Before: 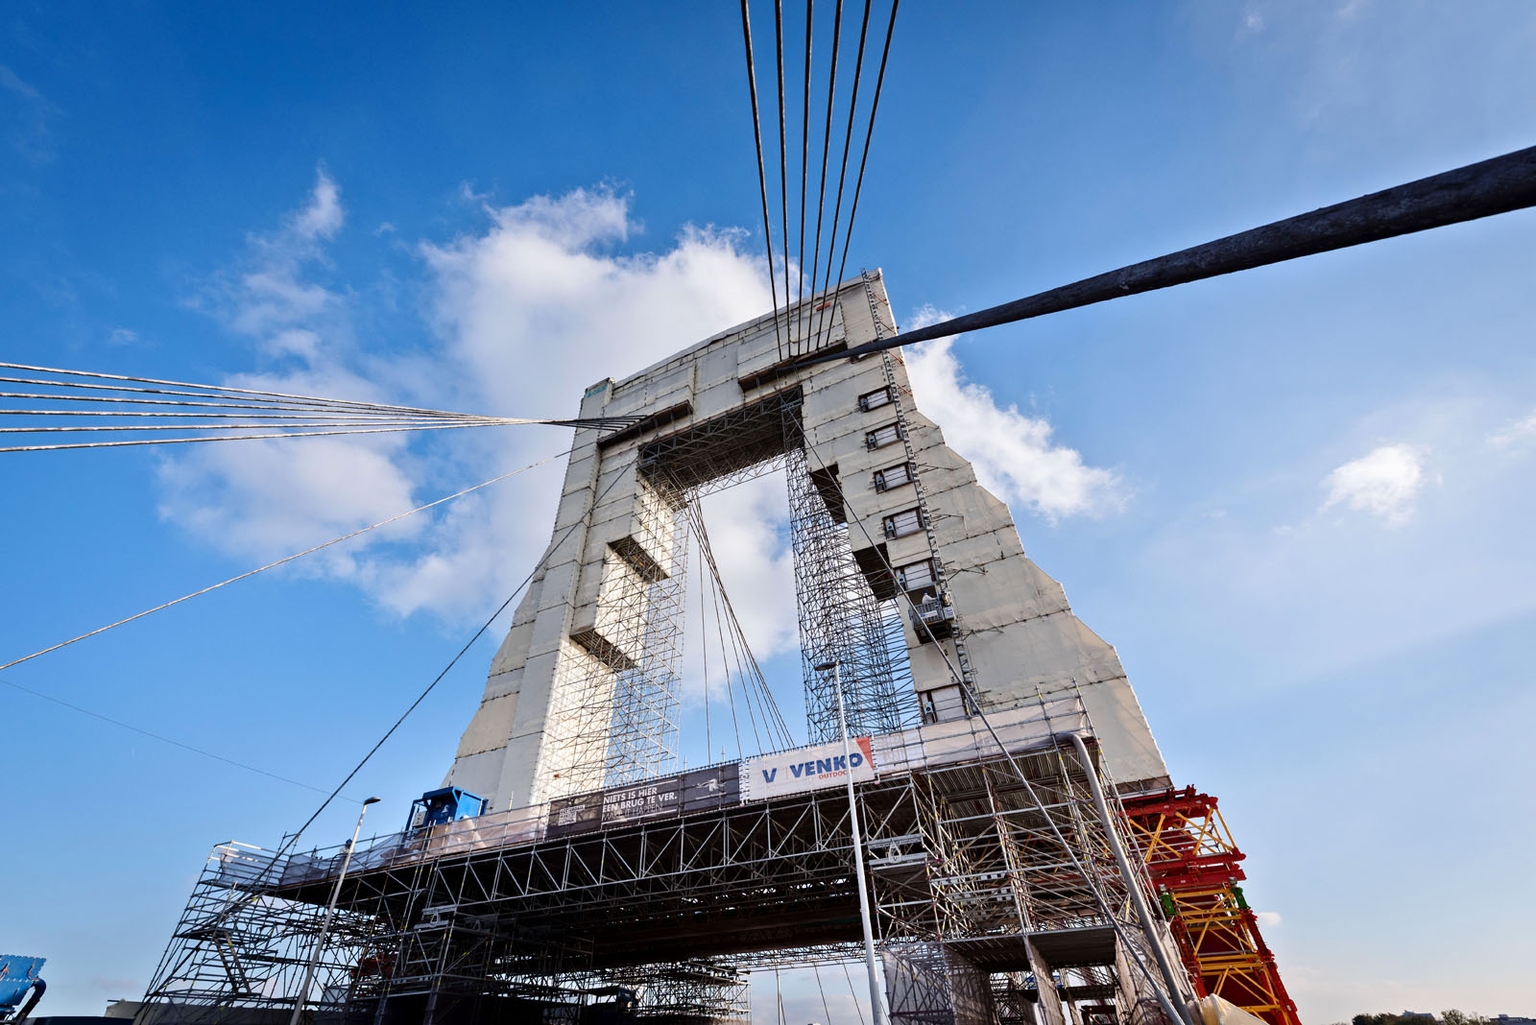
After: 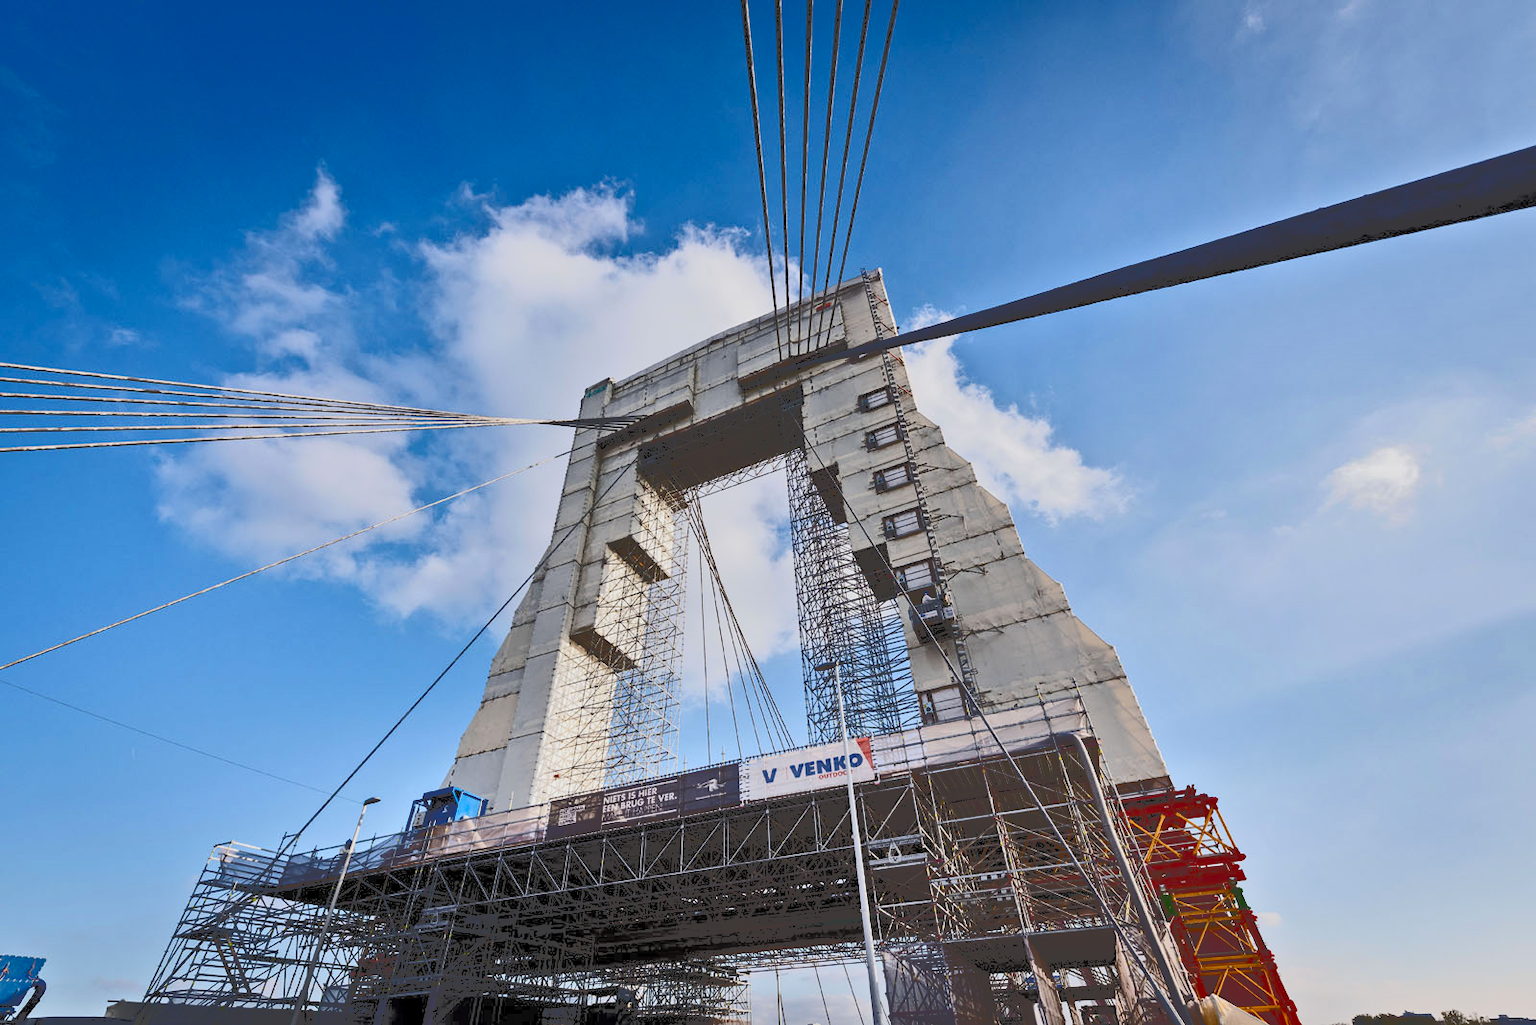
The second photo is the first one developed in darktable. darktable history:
exposure: exposure 0.407 EV, compensate exposure bias true, compensate highlight preservation false
shadows and highlights: shadows 23.04, highlights -48.36, soften with gaussian
tone curve: curves: ch0 [(0, 0) (0.003, 0.241) (0.011, 0.241) (0.025, 0.242) (0.044, 0.246) (0.069, 0.25) (0.1, 0.251) (0.136, 0.256) (0.177, 0.275) (0.224, 0.293) (0.277, 0.326) (0.335, 0.38) (0.399, 0.449) (0.468, 0.525) (0.543, 0.606) (0.623, 0.683) (0.709, 0.751) (0.801, 0.824) (0.898, 0.871) (1, 1)], color space Lab, independent channels, preserve colors none
contrast brightness saturation: contrast 0.199, brightness -0.104, saturation 0.098
